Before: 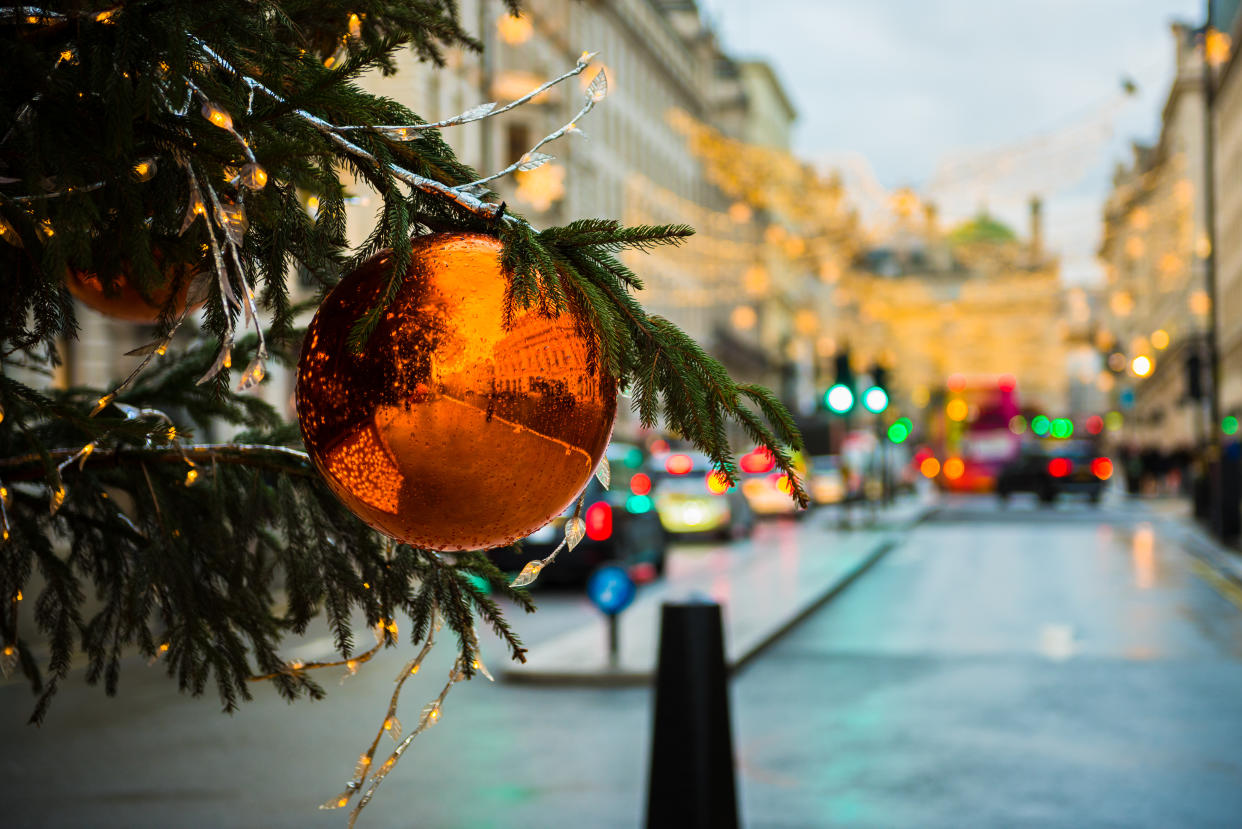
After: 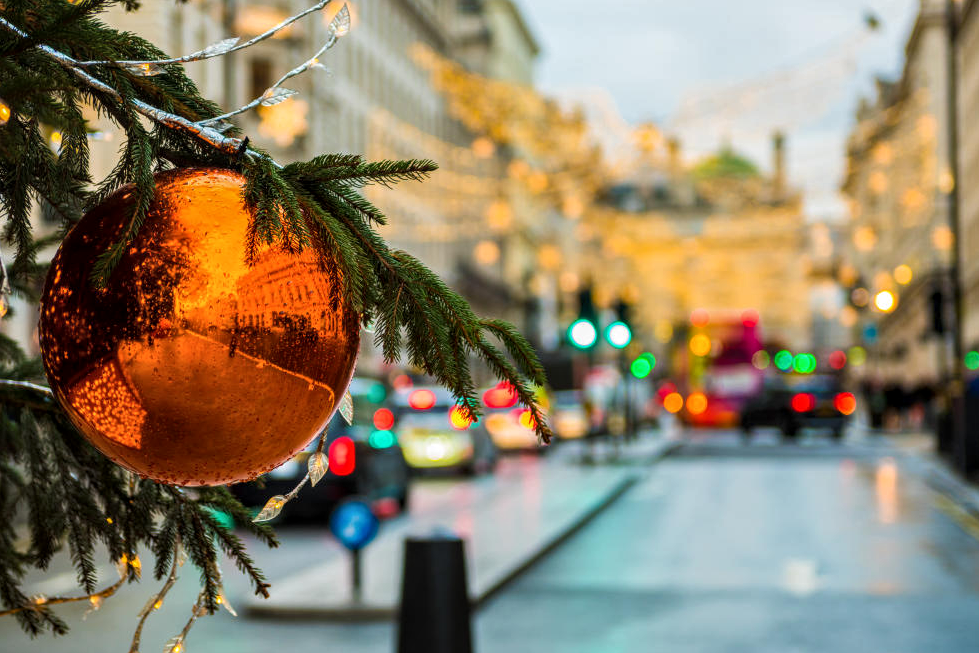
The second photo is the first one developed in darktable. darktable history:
tone equalizer: edges refinement/feathering 500, mask exposure compensation -1.57 EV, preserve details no
crop and rotate: left 20.763%, top 7.875%, right 0.378%, bottom 13.353%
local contrast: on, module defaults
